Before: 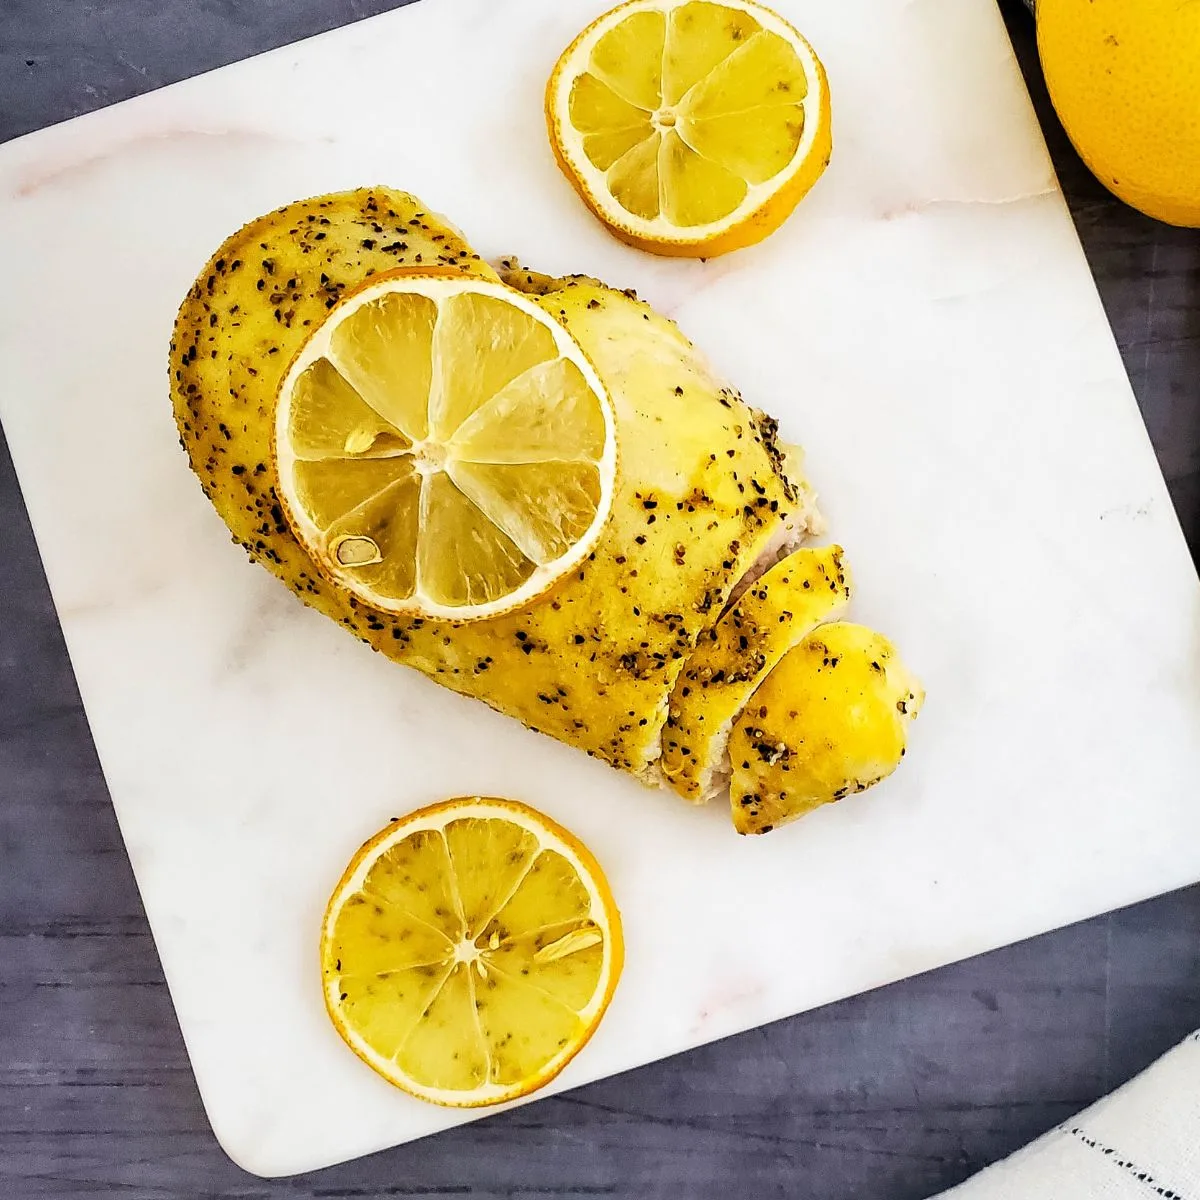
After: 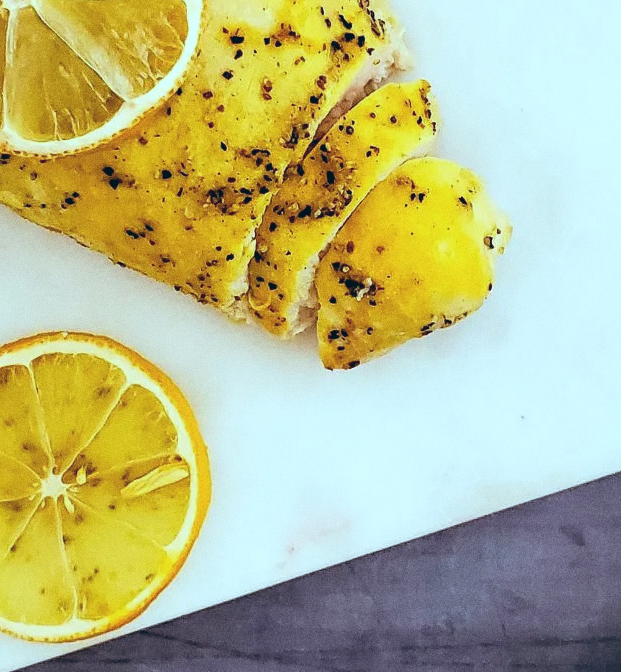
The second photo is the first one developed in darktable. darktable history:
exposure: compensate highlight preservation false
crop: left 34.479%, top 38.822%, right 13.718%, bottom 5.172%
grain: on, module defaults
color balance: lift [1.003, 0.993, 1.001, 1.007], gamma [1.018, 1.072, 0.959, 0.928], gain [0.974, 0.873, 1.031, 1.127]
